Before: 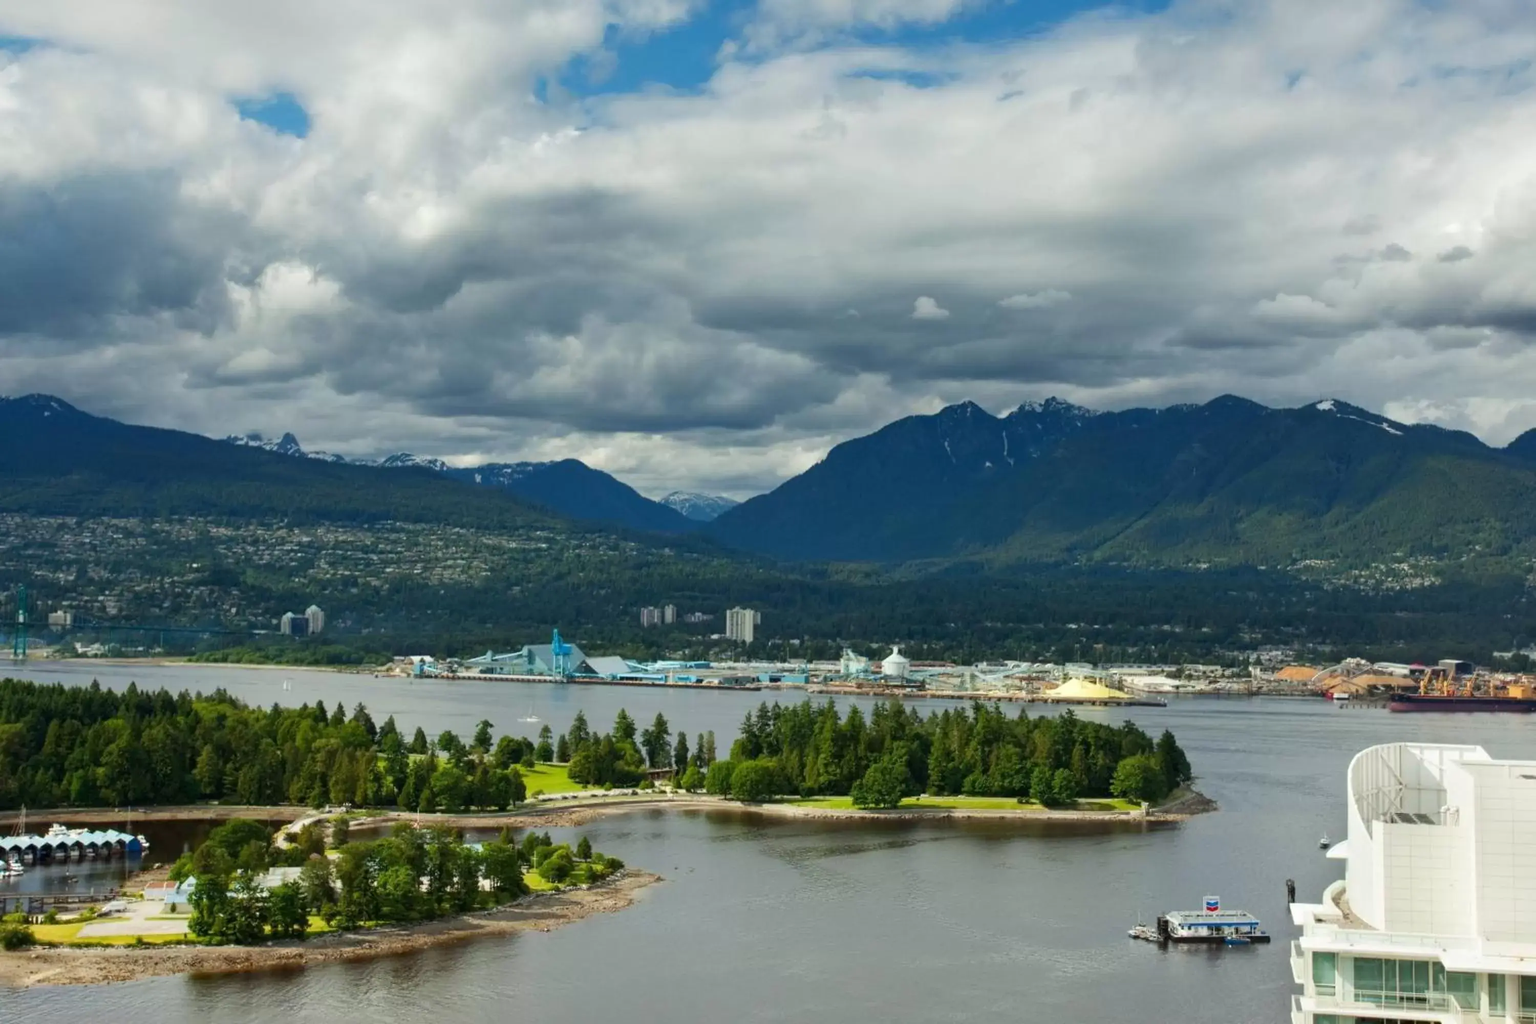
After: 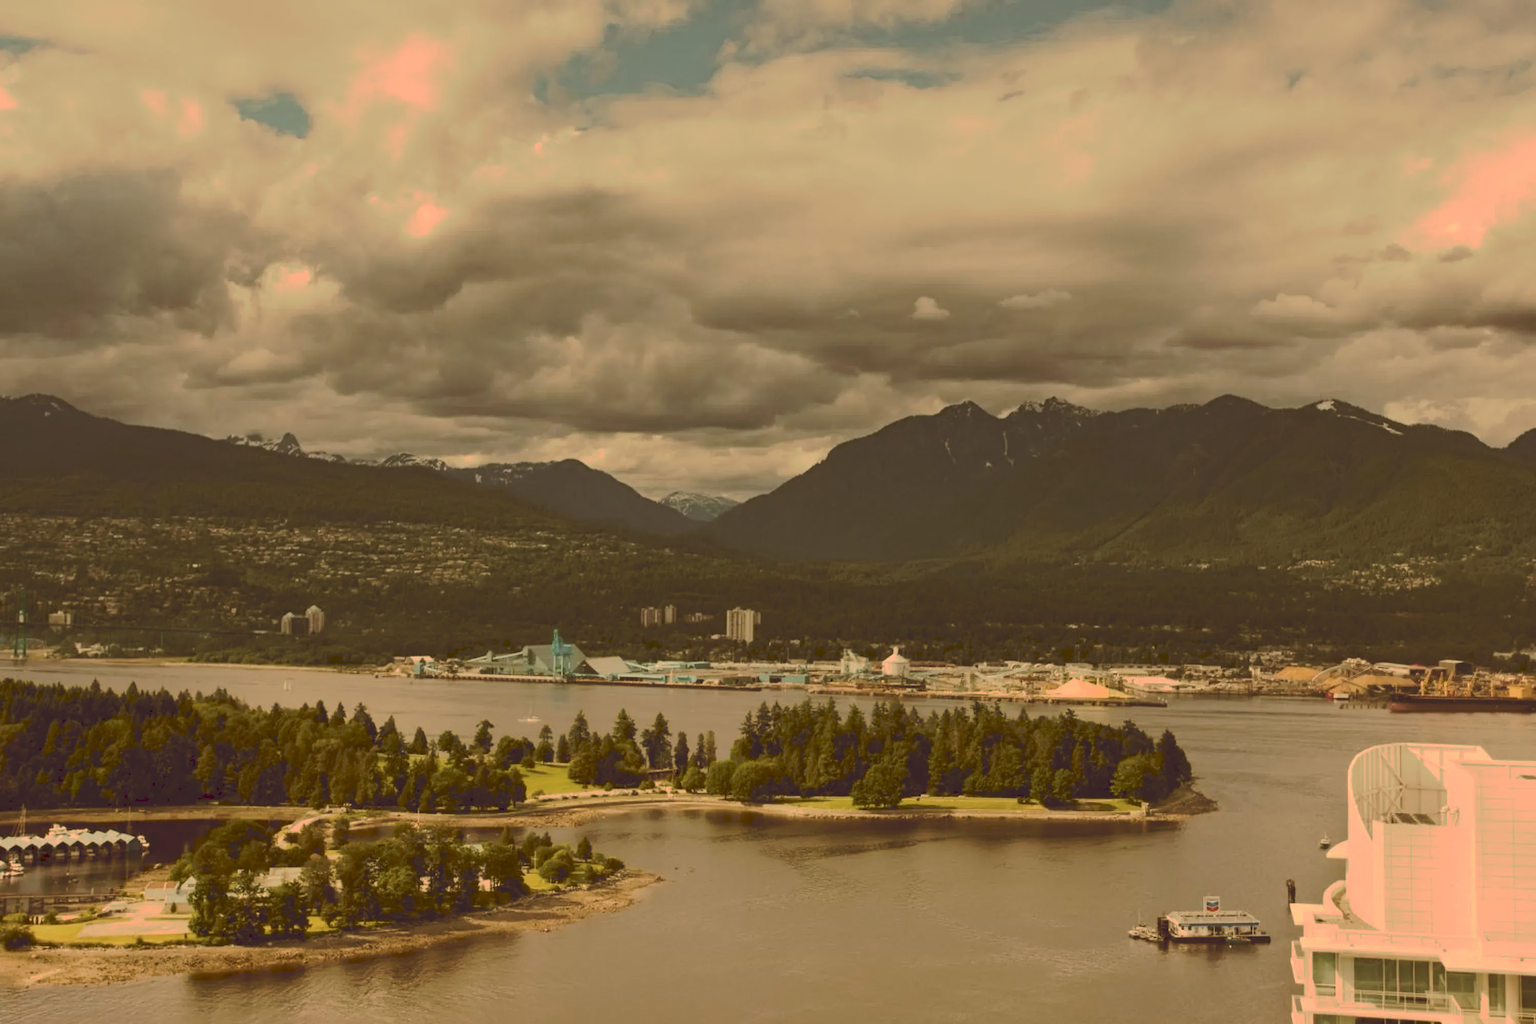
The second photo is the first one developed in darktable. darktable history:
tone curve: curves: ch0 [(0, 0) (0.003, 0.149) (0.011, 0.152) (0.025, 0.154) (0.044, 0.164) (0.069, 0.179) (0.1, 0.194) (0.136, 0.211) (0.177, 0.232) (0.224, 0.258) (0.277, 0.289) (0.335, 0.326) (0.399, 0.371) (0.468, 0.438) (0.543, 0.504) (0.623, 0.569) (0.709, 0.642) (0.801, 0.716) (0.898, 0.775) (1, 1)], preserve colors none
color look up table: target L [94.03, 93.14, 86.06, 83.33, 74.23, 72.65, 66.88, 62.82, 60.3, 61.08, 43.98, 28.71, 6.221, 86.2, 82.52, 81.63, 76.91, 69.58, 63.66, 67.99, 61.21, 43.62, 42.56, 36.99, 9.405, 95.17, 86.3, 74.04, 66.29, 66.27, 54.01, 64.07, 55.44, 61.9, 55.59, 43.81, 35.65, 41.7, 15.75, 13.82, 2.747, 83.41, 82.26, 74.35, 60.74, 47.44, 45.39, 30.83, 27.47], target a [17.96, 13.41, -25.13, -43.96, -14.2, 4.774, 3.956, 11.63, -20.79, -25.57, -7.653, -4.131, 13.28, 34.18, 21.74, 44.49, 37.93, 18.9, 29.09, 54.52, 46.6, 17.91, 36.48, 31.87, 27.31, 20.02, 37.56, 60, 13.47, 73.72, 31.37, 14.27, 23.11, 45.98, 48.21, 35.35, 14.84, 17.27, 30.21, 21.43, 18.34, -42.61, -5.497, -19.02, -28.79, 2.827, -4.163, -7.51, 12.14], target b [55.56, 84.82, 73.19, 47.82, 53.1, 72.19, 51.71, 37.34, 34.98, 56.07, 62.55, 48.74, 10.47, 59.48, 76.27, 47.69, 60.41, 64.45, 44.29, 41.48, 53.57, 59.26, 47.02, 62.7, 15.94, 43.4, 31.3, 18.78, 24.12, 0.745, 21.68, -3.025, 9.333, -4.18, 24.08, 8.034, 9.377, -4.508, 26.5, 22.89, 4.475, 28.37, 29.87, 12.24, 21.74, 22.31, 10.15, 39.56, 38.47], num patches 49
